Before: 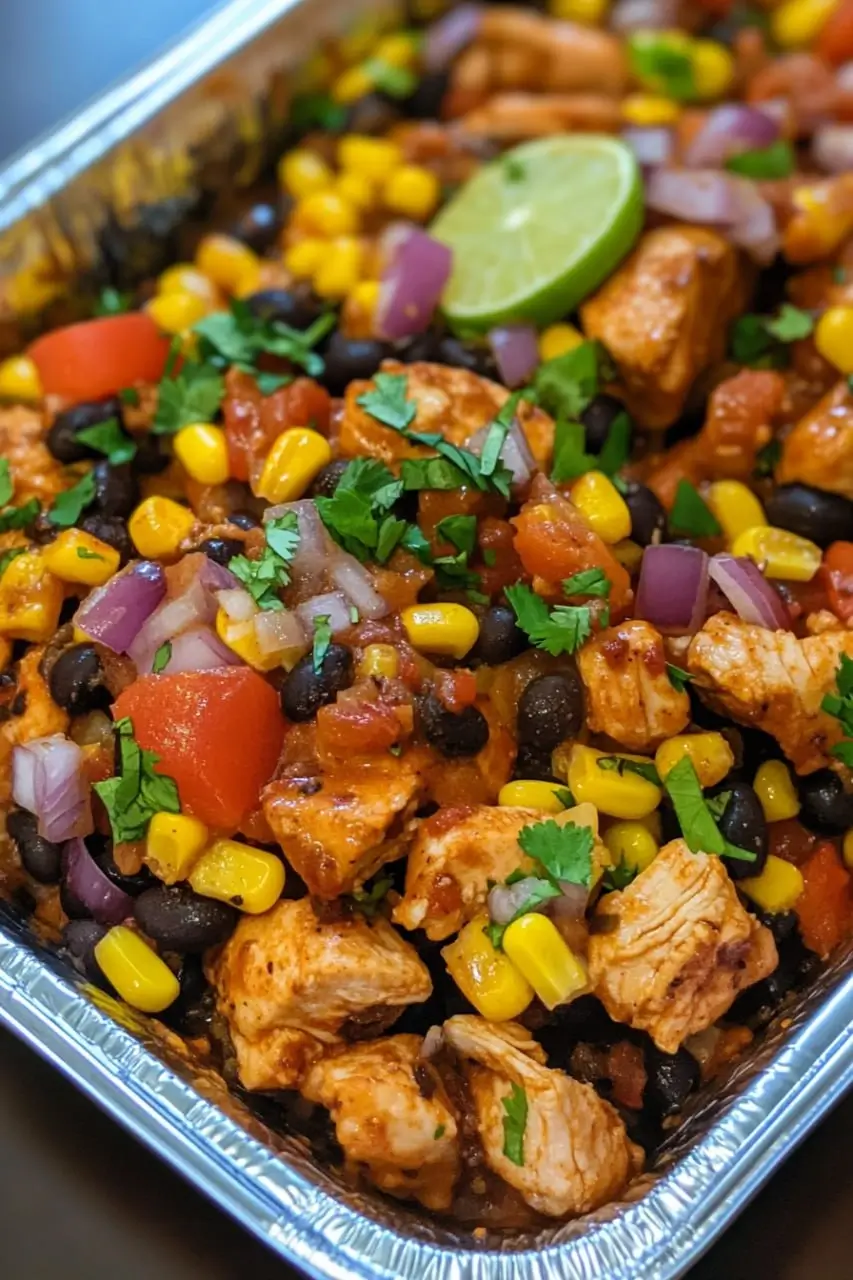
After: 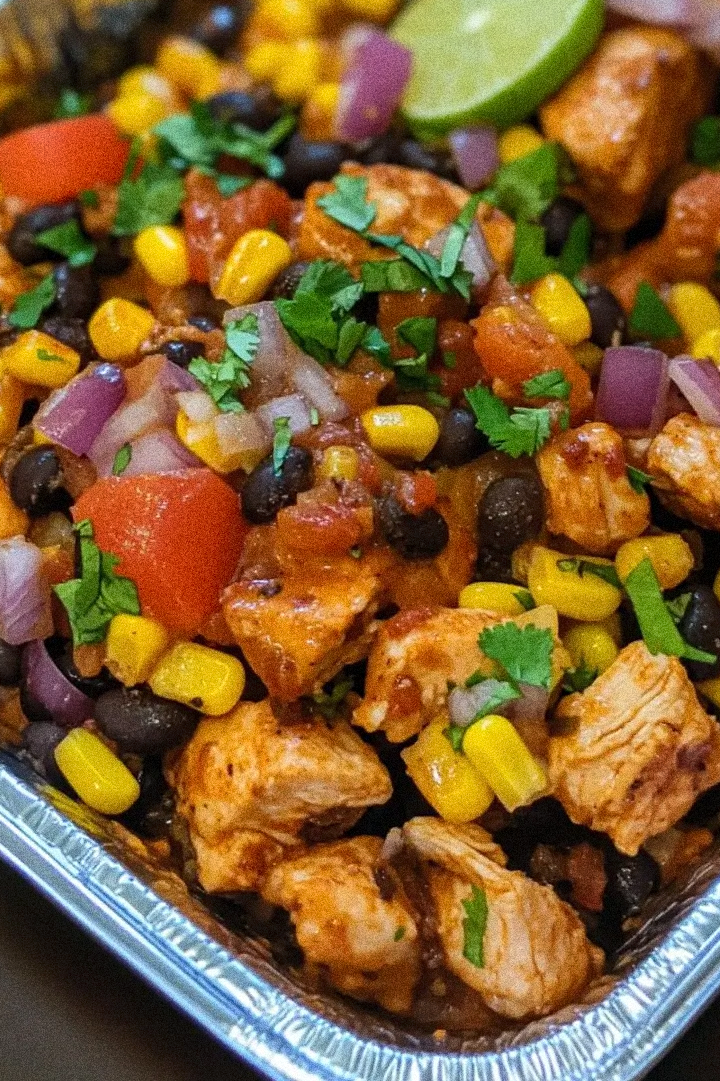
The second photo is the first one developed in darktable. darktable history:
grain: coarseness 14.49 ISO, strength 48.04%, mid-tones bias 35%
crop and rotate: left 4.842%, top 15.51%, right 10.668%
